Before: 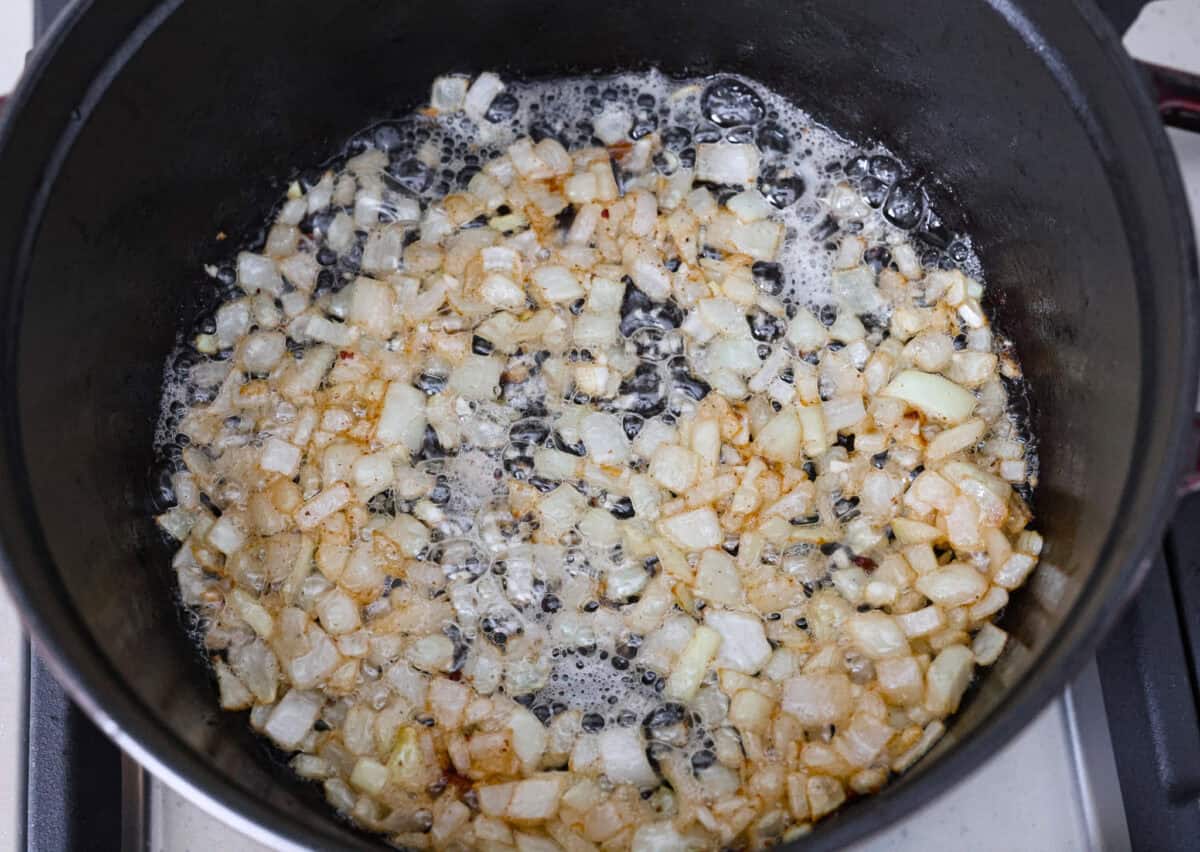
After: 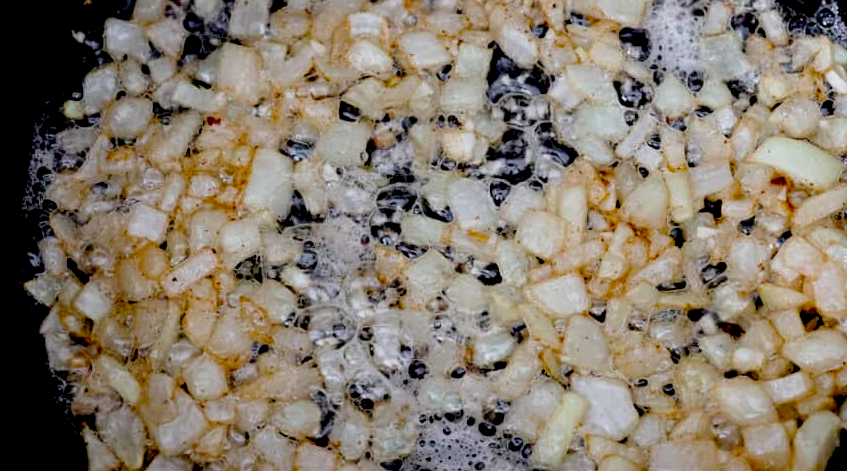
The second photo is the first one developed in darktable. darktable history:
tone curve: curves: ch0 [(0, 0) (0.058, 0.037) (0.214, 0.183) (0.304, 0.288) (0.561, 0.554) (0.687, 0.677) (0.768, 0.768) (0.858, 0.861) (0.987, 0.945)]; ch1 [(0, 0) (0.172, 0.123) (0.312, 0.296) (0.432, 0.448) (0.471, 0.469) (0.502, 0.5) (0.521, 0.505) (0.565, 0.569) (0.663, 0.663) (0.703, 0.721) (0.857, 0.917) (1, 1)]; ch2 [(0, 0) (0.411, 0.424) (0.485, 0.497) (0.502, 0.5) (0.517, 0.511) (0.556, 0.562) (0.626, 0.594) (0.709, 0.661) (1, 1)], preserve colors none
exposure: black level correction 0.045, exposure -0.232 EV, compensate exposure bias true, compensate highlight preservation false
crop: left 11.144%, top 27.579%, right 18.235%, bottom 17.061%
